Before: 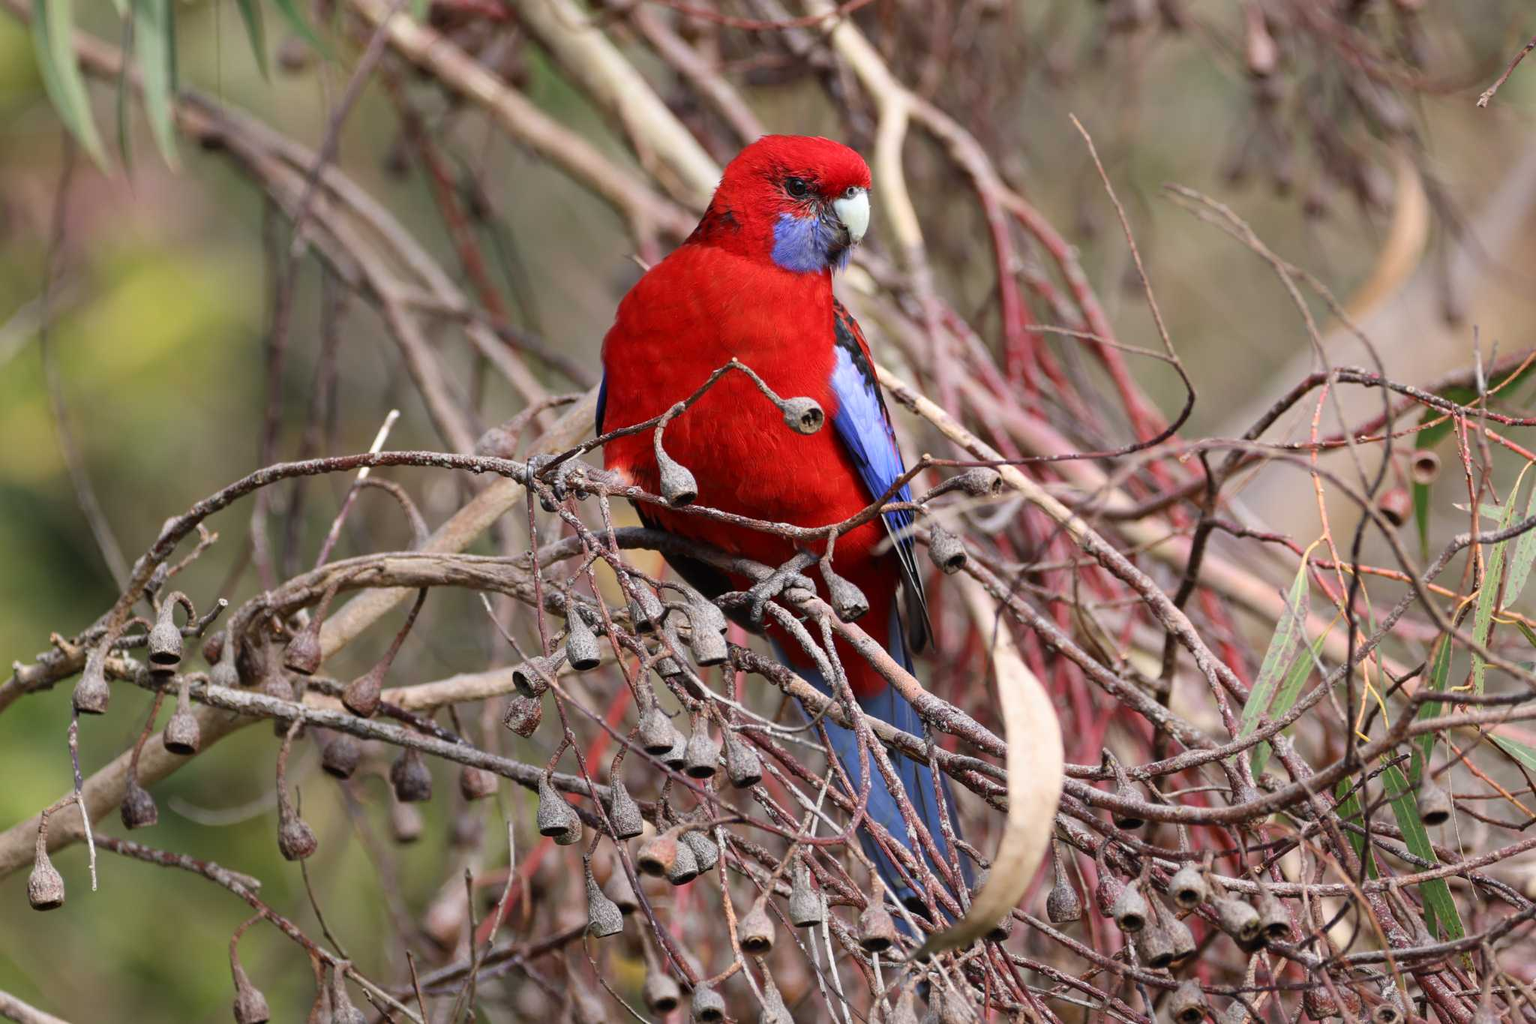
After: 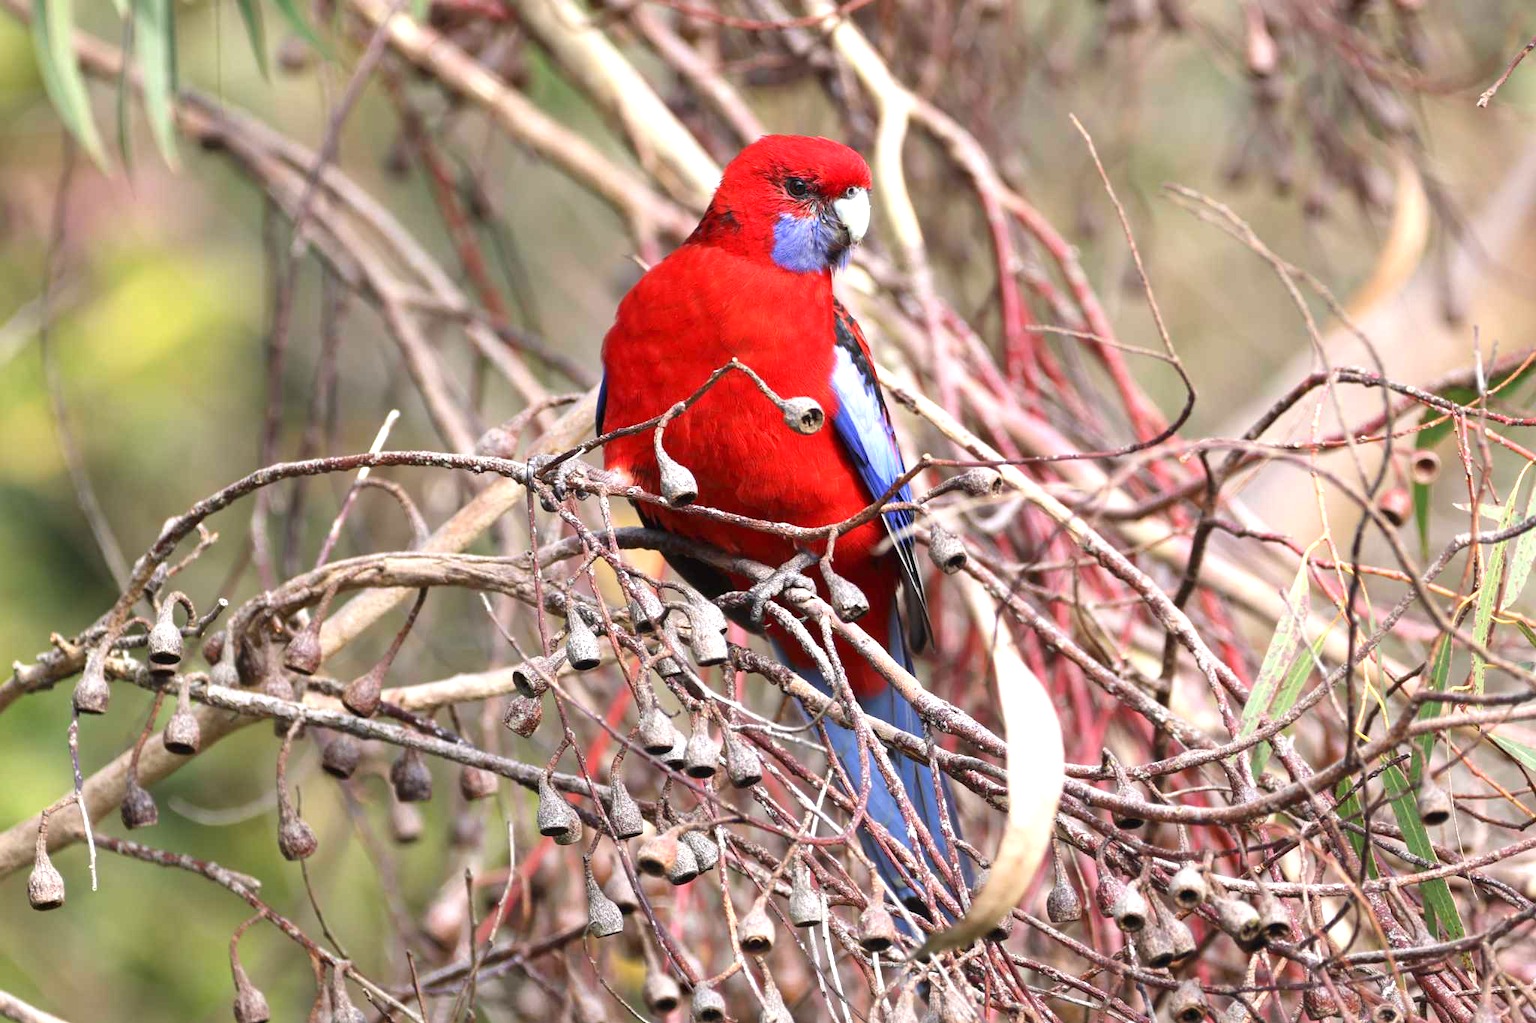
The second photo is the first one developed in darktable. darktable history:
exposure: black level correction 0, exposure 0.891 EV, compensate exposure bias true, compensate highlight preservation false
